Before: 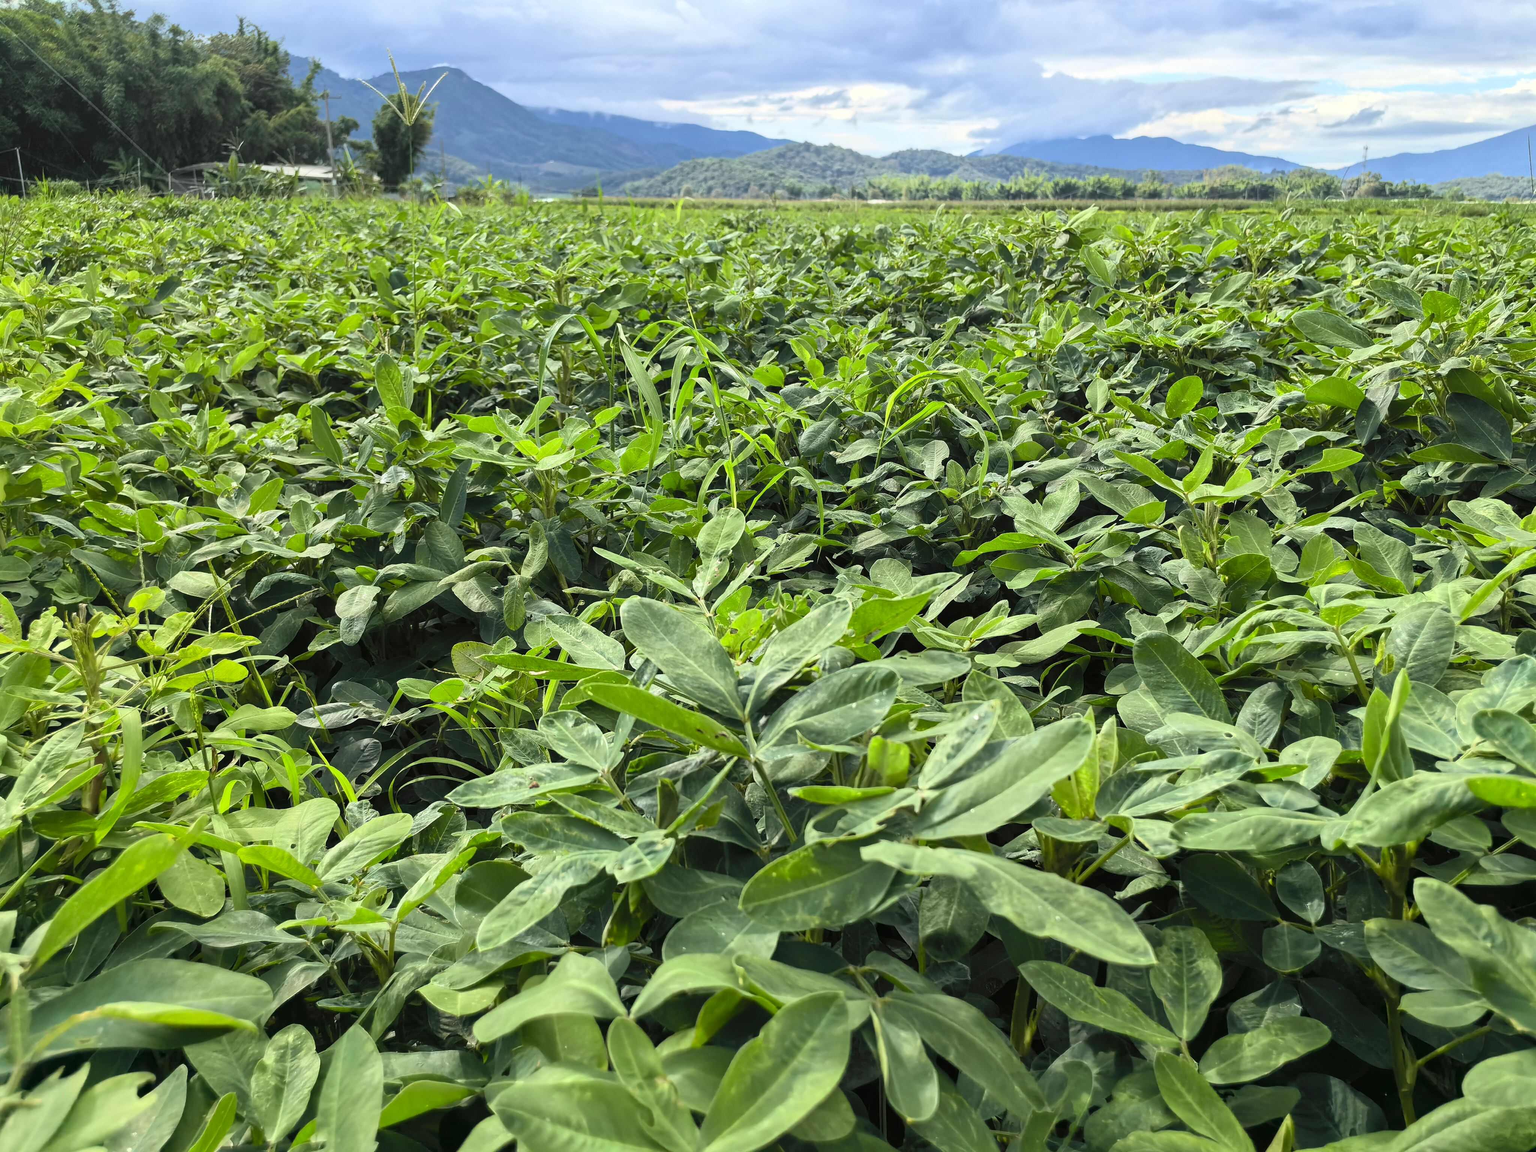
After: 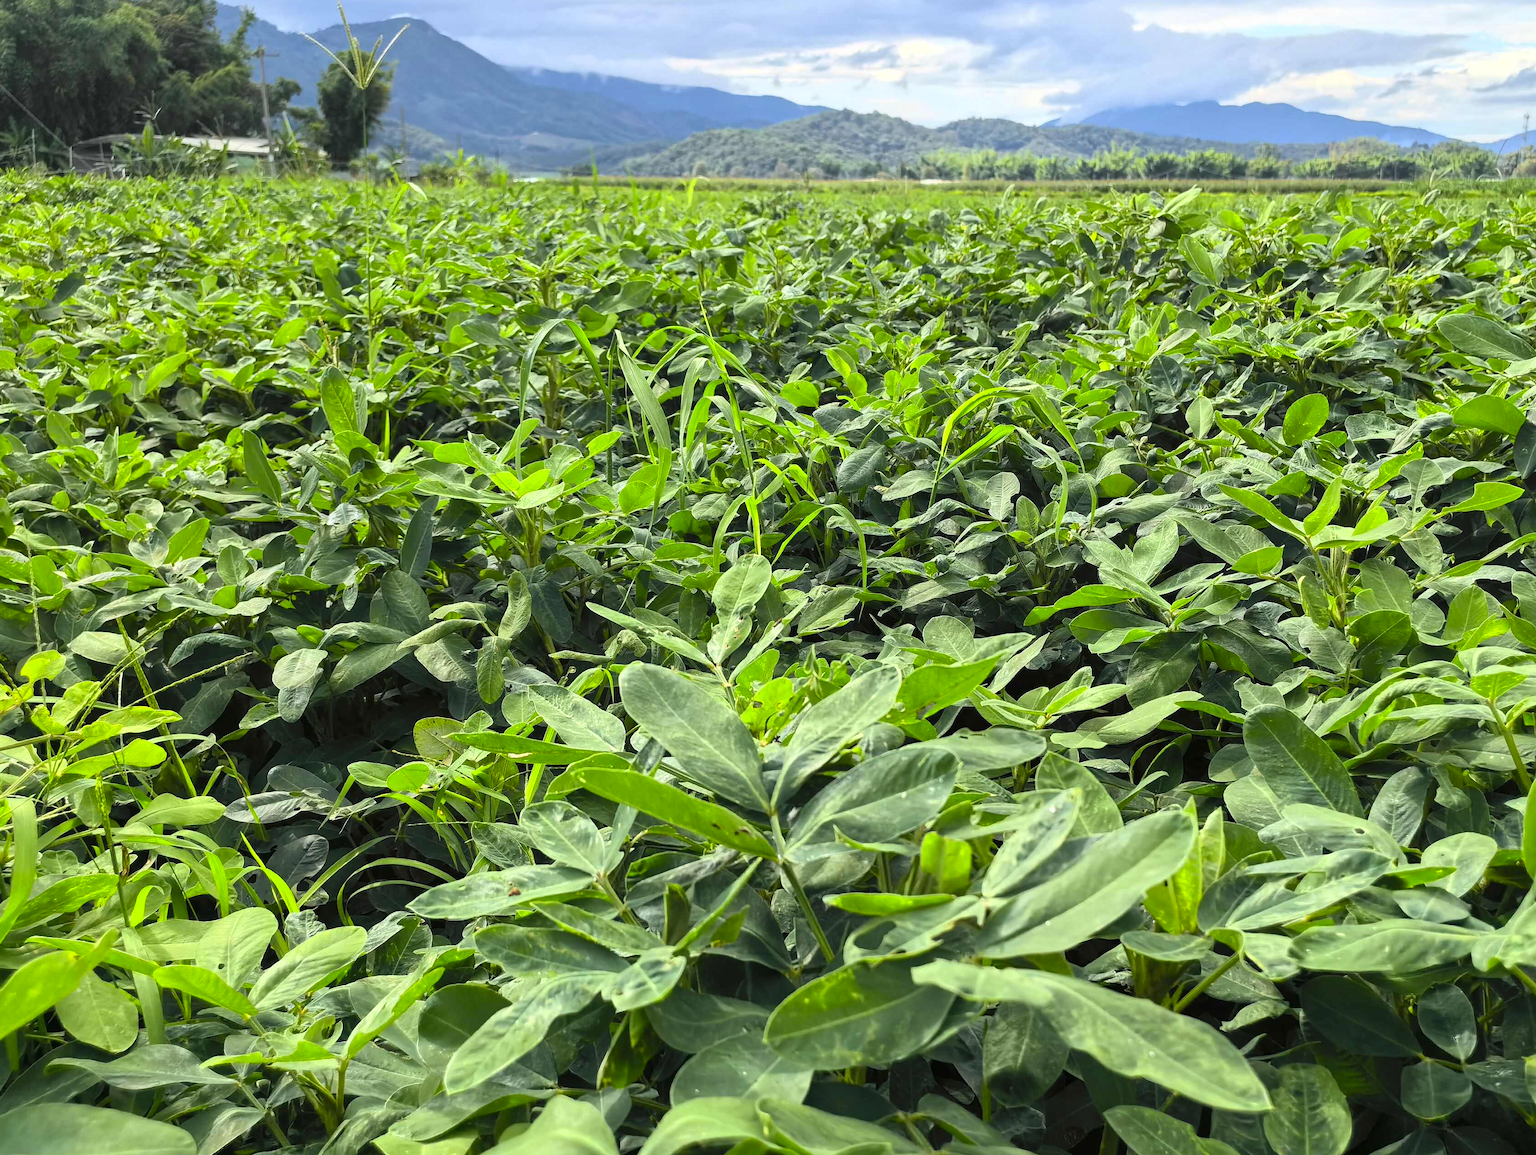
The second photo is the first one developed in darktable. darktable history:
color zones: curves: ch0 [(0.224, 0.526) (0.75, 0.5)]; ch1 [(0.055, 0.526) (0.224, 0.761) (0.377, 0.526) (0.75, 0.5)]
crop and rotate: left 7.286%, top 4.561%, right 10.548%, bottom 13.047%
